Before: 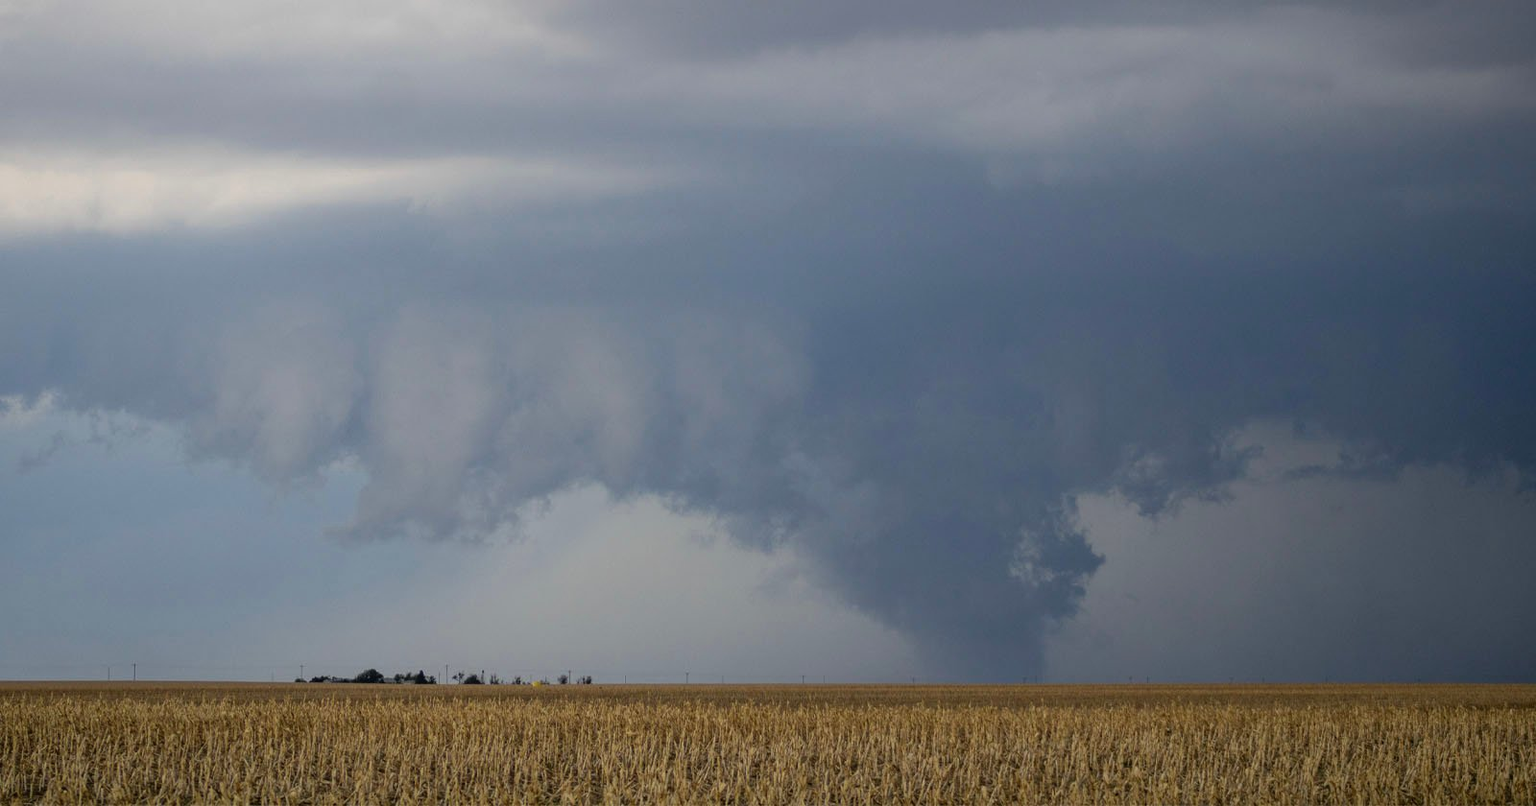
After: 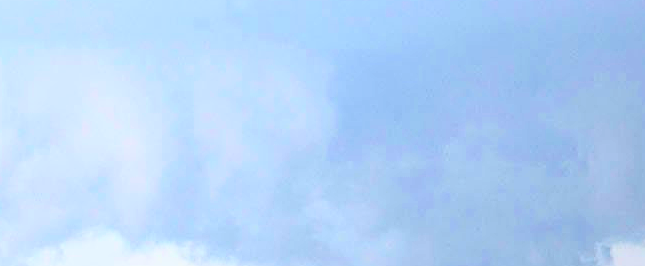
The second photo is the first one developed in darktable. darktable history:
filmic rgb: black relative exposure -5.11 EV, white relative exposure 3.96 EV, hardness 2.89, contrast 1.299, color science v6 (2022), iterations of high-quality reconstruction 0
tone equalizer: -8 EV -0.781 EV, -7 EV -0.677 EV, -6 EV -0.599 EV, -5 EV -0.374 EV, -3 EV 0.381 EV, -2 EV 0.6 EV, -1 EV 0.698 EV, +0 EV 0.75 EV
crop: left 31.903%, top 32.311%, right 27.767%, bottom 35.94%
shadows and highlights: on, module defaults
exposure: black level correction 0, exposure 1.443 EV, compensate highlight preservation false
sharpen: on, module defaults
contrast brightness saturation: contrast 0.272
